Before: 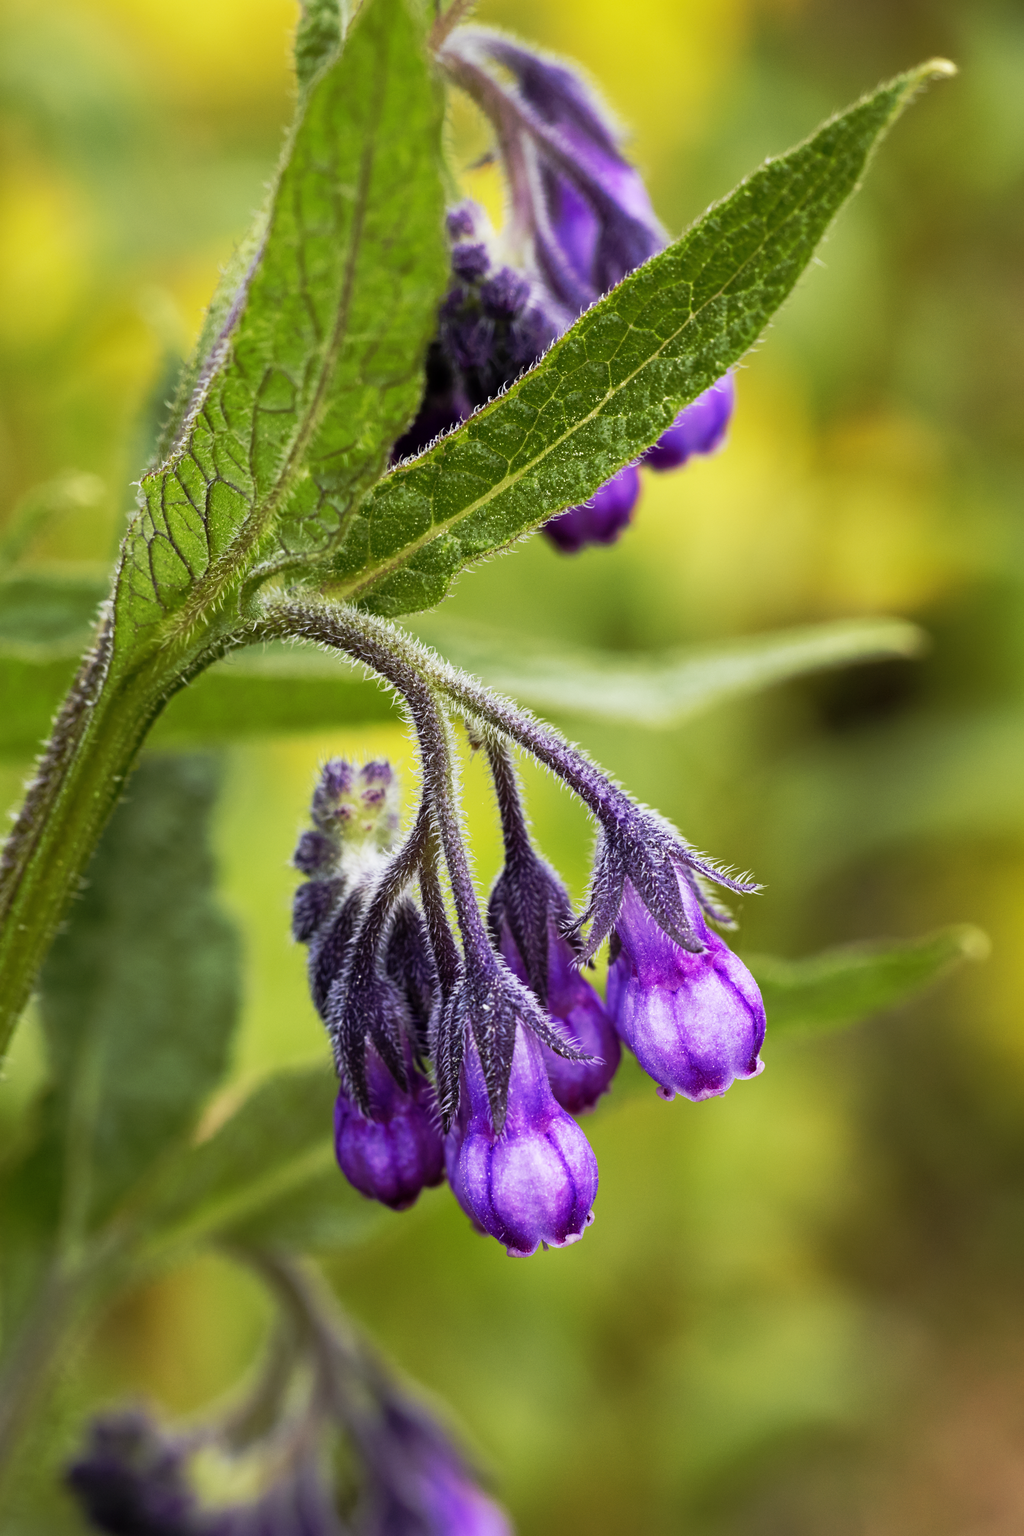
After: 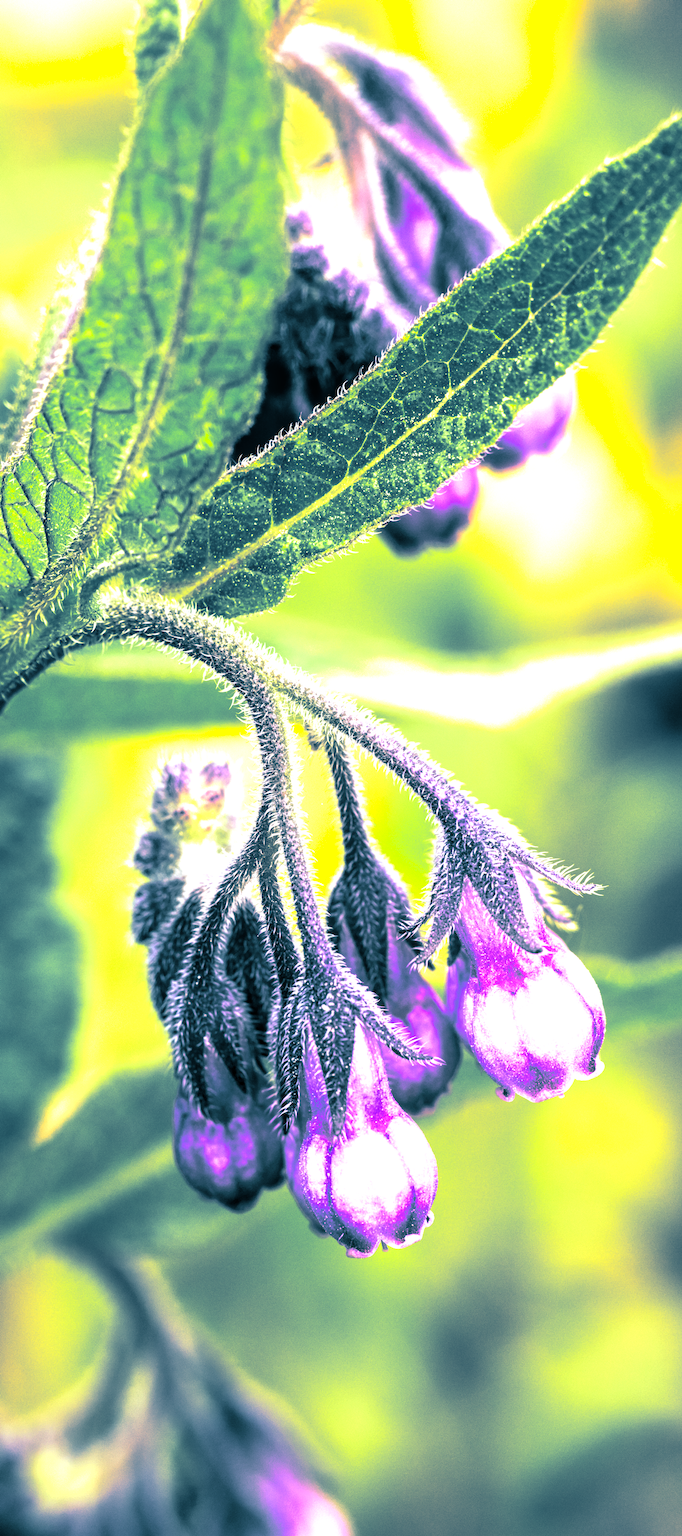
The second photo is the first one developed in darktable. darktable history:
crop and rotate: left 15.754%, right 17.579%
tone equalizer: on, module defaults
local contrast: on, module defaults
split-toning: shadows › hue 212.4°, balance -70
exposure: black level correction 0, exposure 1.2 EV, compensate exposure bias true, compensate highlight preservation false
shadows and highlights: radius 93.07, shadows -14.46, white point adjustment 0.23, highlights 31.48, compress 48.23%, highlights color adjustment 52.79%, soften with gaussian
